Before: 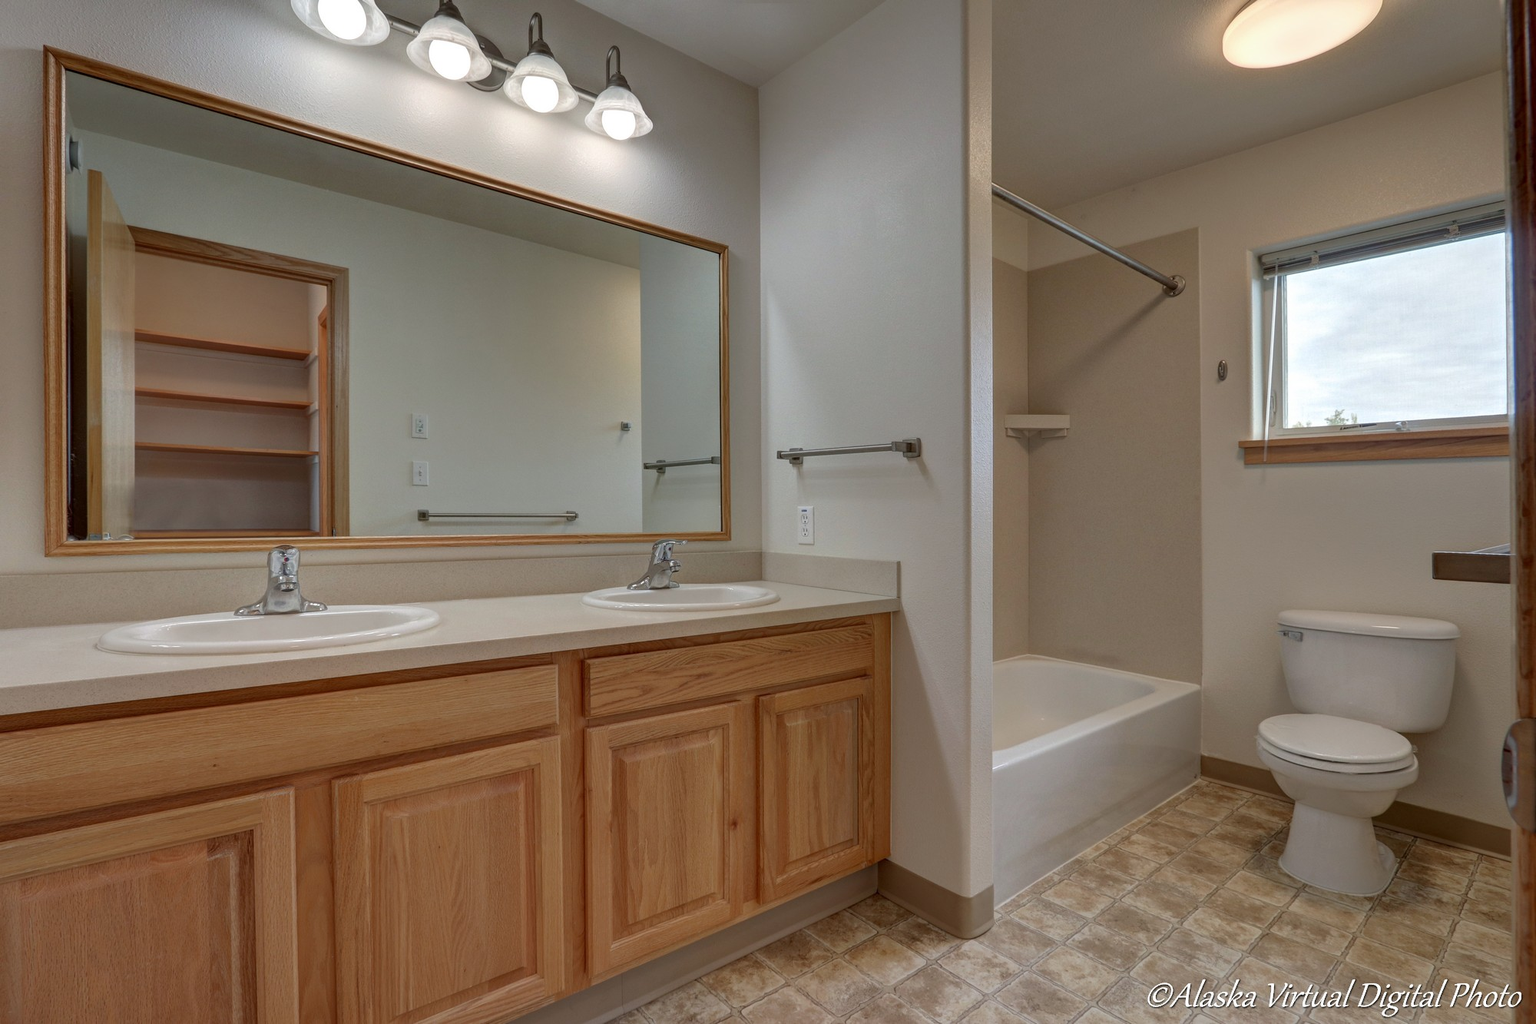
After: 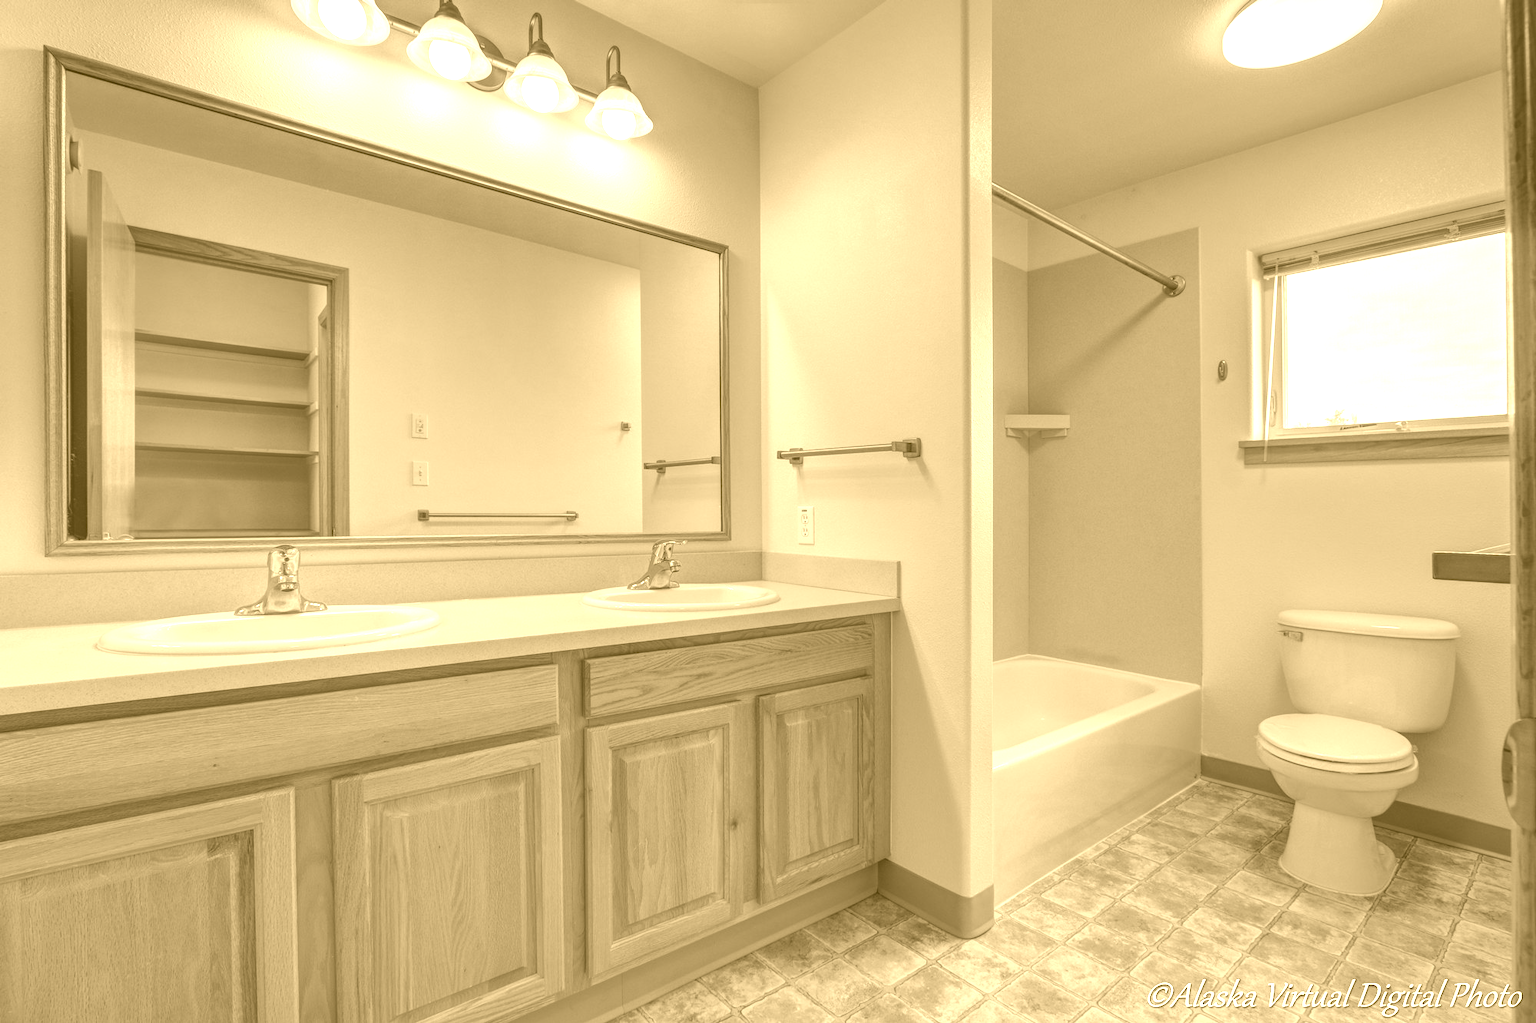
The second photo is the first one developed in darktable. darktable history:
local contrast: on, module defaults
colorize: hue 36°, source mix 100%
color correction: highlights a* -7.23, highlights b* -0.161, shadows a* 20.08, shadows b* 11.73
color balance rgb: shadows lift › chroma 2%, shadows lift › hue 250°, power › hue 326.4°, highlights gain › chroma 2%, highlights gain › hue 64.8°, global offset › luminance 0.5%, global offset › hue 58.8°, perceptual saturation grading › highlights -25%, perceptual saturation grading › shadows 30%, global vibrance 15%
